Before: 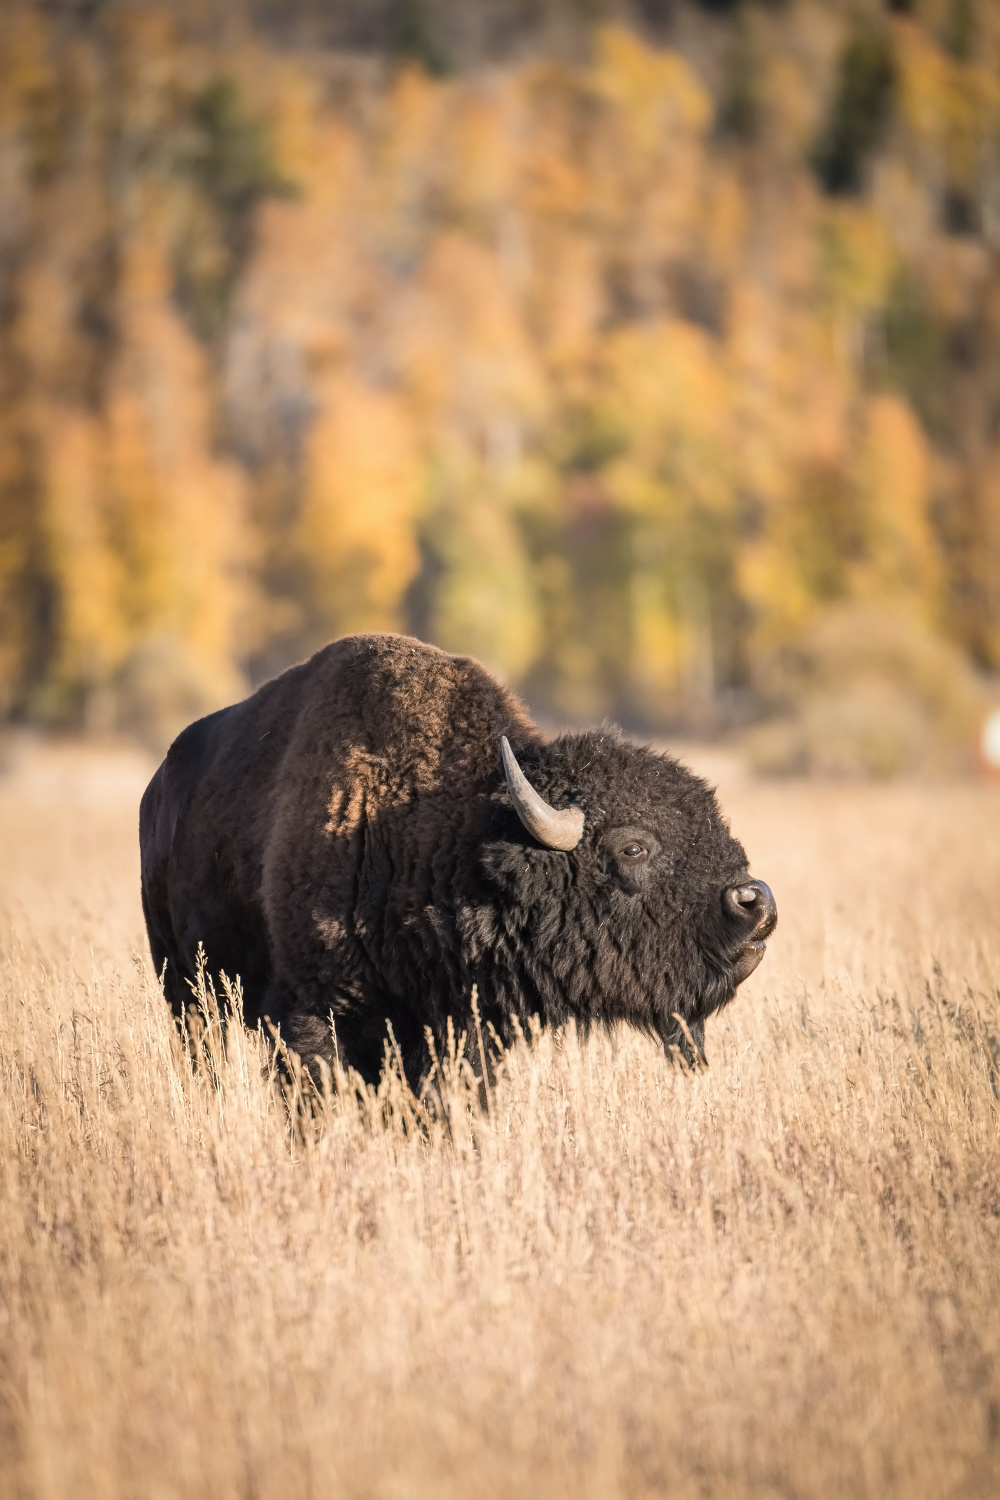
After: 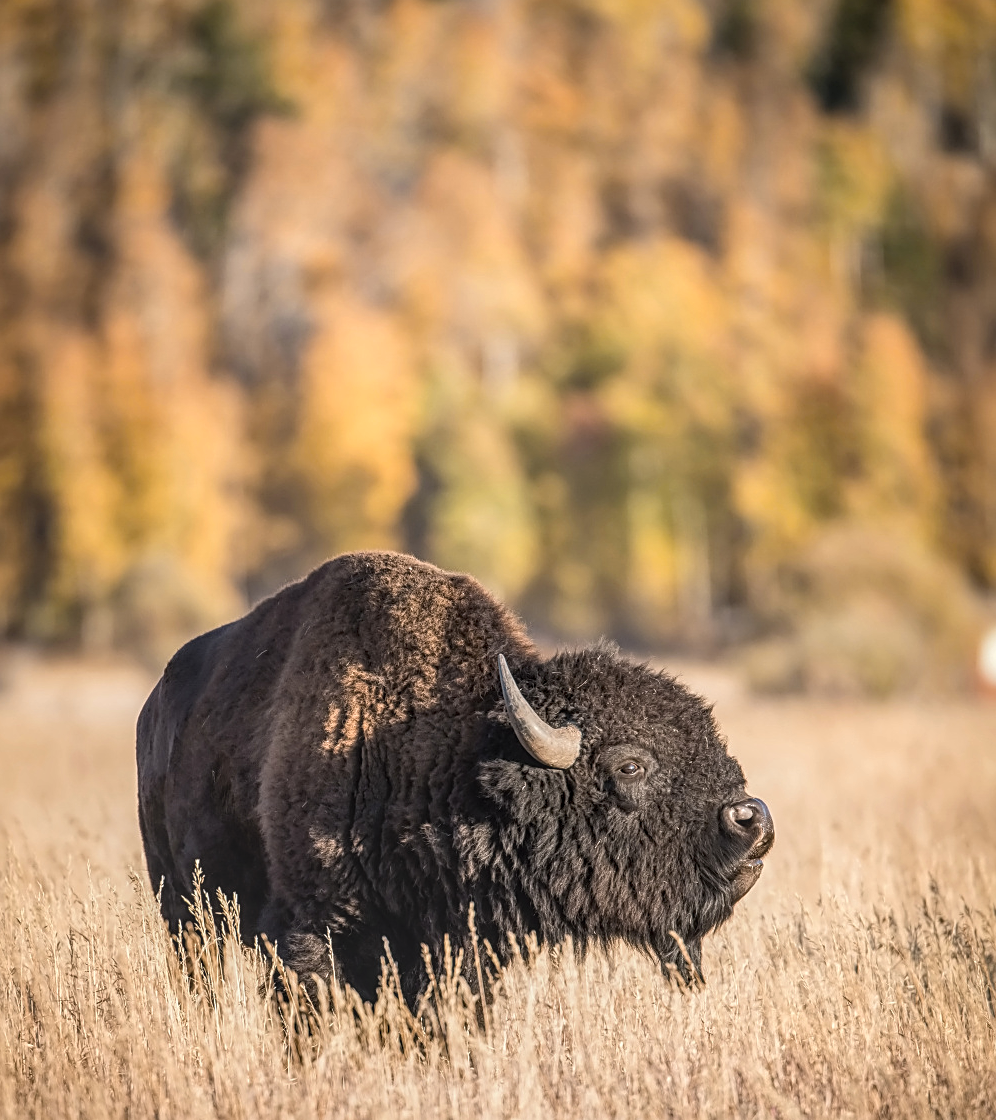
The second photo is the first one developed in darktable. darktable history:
crop: left 0.359%, top 5.488%, bottom 19.787%
sharpen: on, module defaults
base curve: preserve colors none
local contrast: highlights 3%, shadows 4%, detail 133%
